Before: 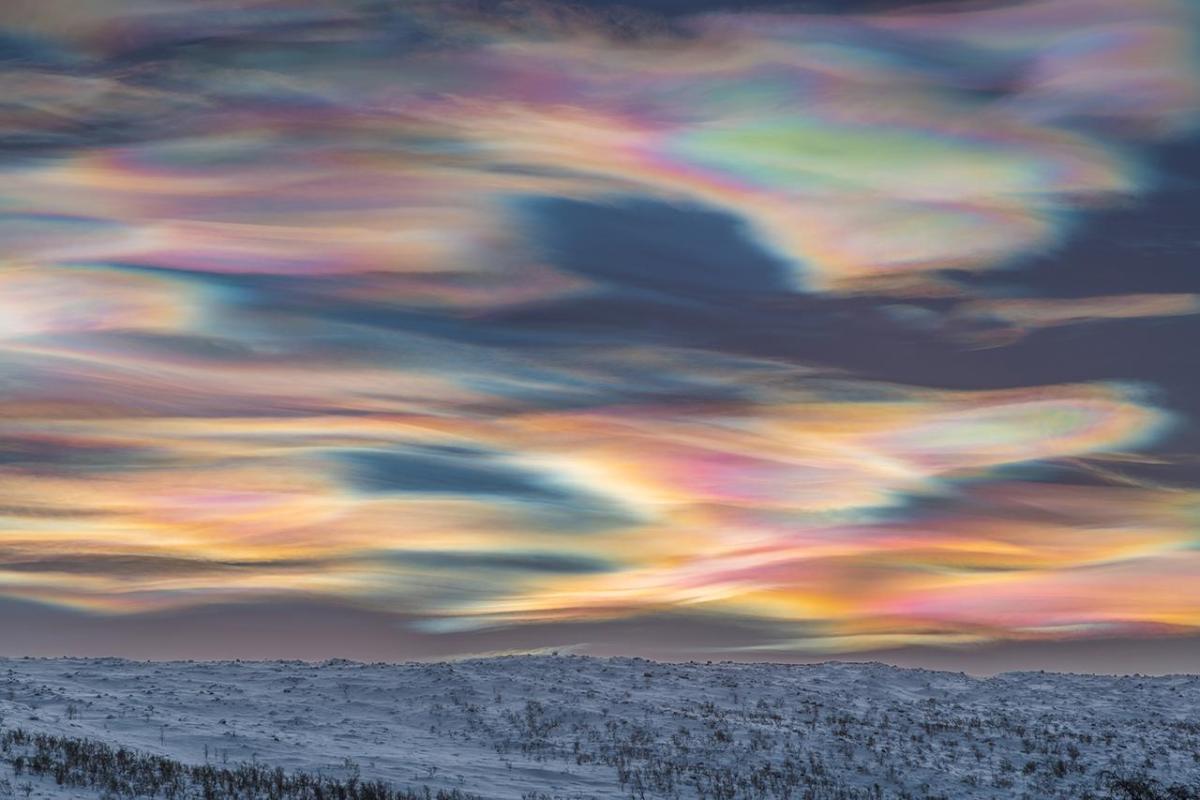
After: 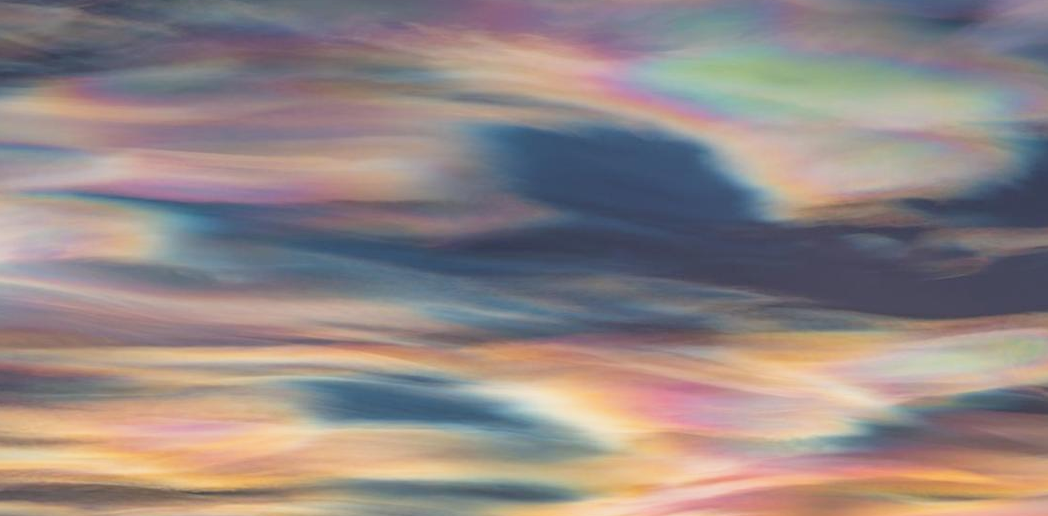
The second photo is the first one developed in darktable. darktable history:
crop: left 3.015%, top 8.969%, right 9.647%, bottom 26.457%
filmic rgb: black relative exposure -9.5 EV, white relative exposure 3.02 EV, hardness 6.12
